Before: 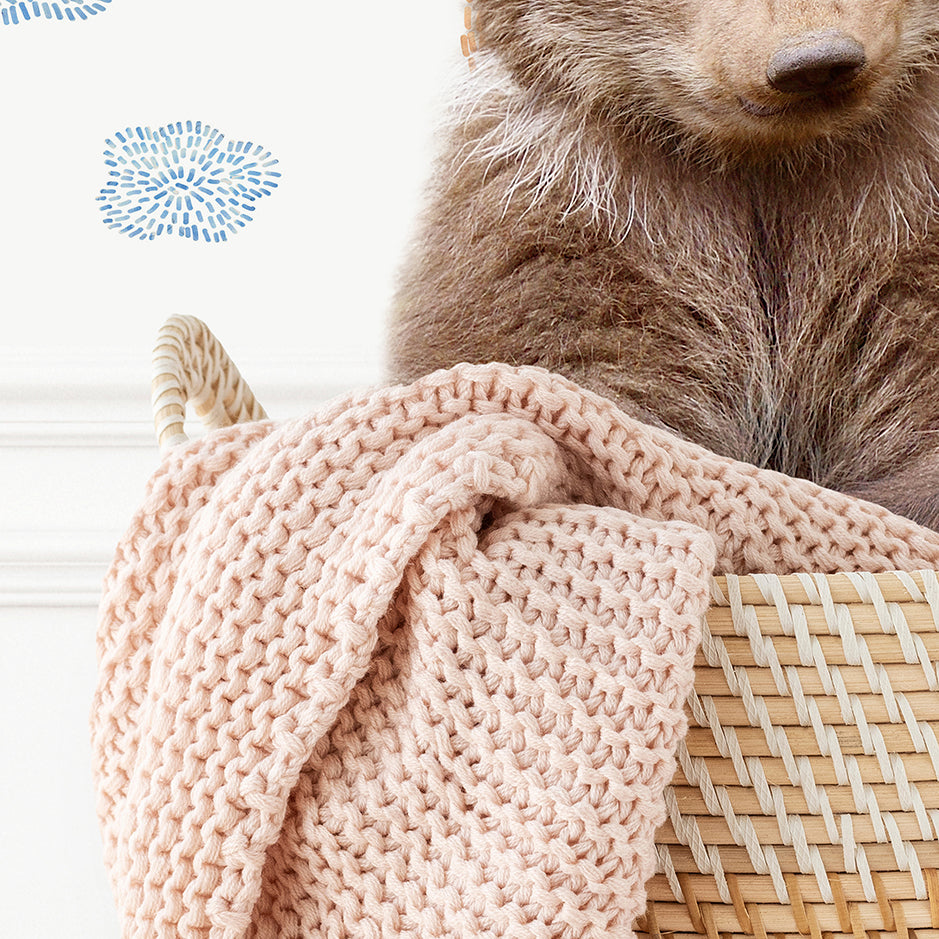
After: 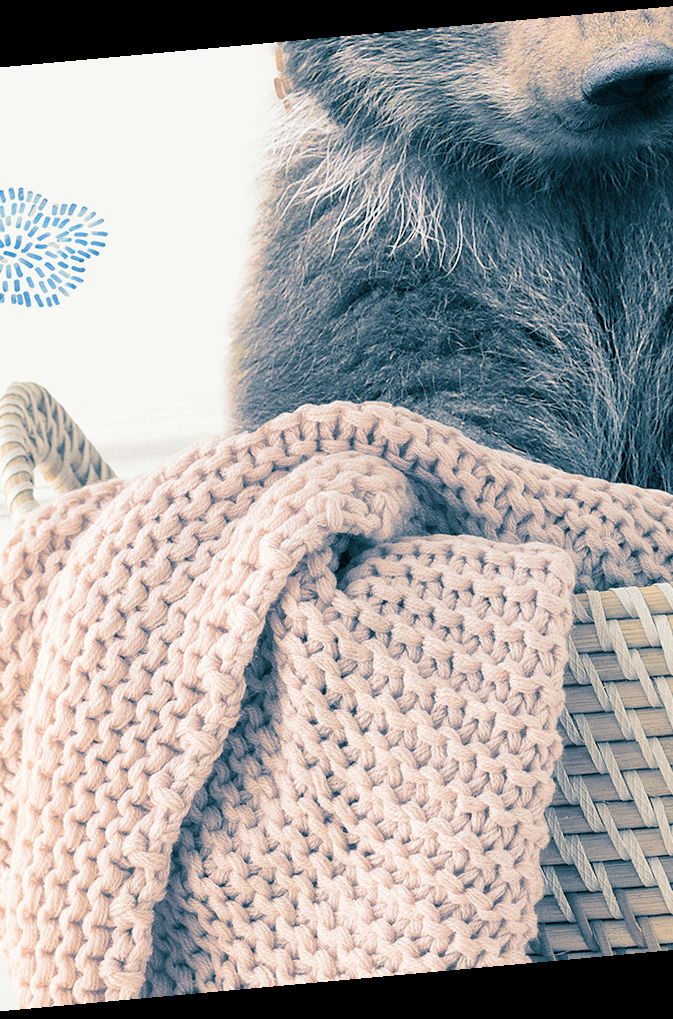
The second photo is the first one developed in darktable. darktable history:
crop and rotate: left 18.442%, right 15.508%
split-toning: shadows › hue 212.4°, balance -70
rotate and perspective: rotation -5.2°, automatic cropping off
color contrast: green-magenta contrast 1.2, blue-yellow contrast 1.2
